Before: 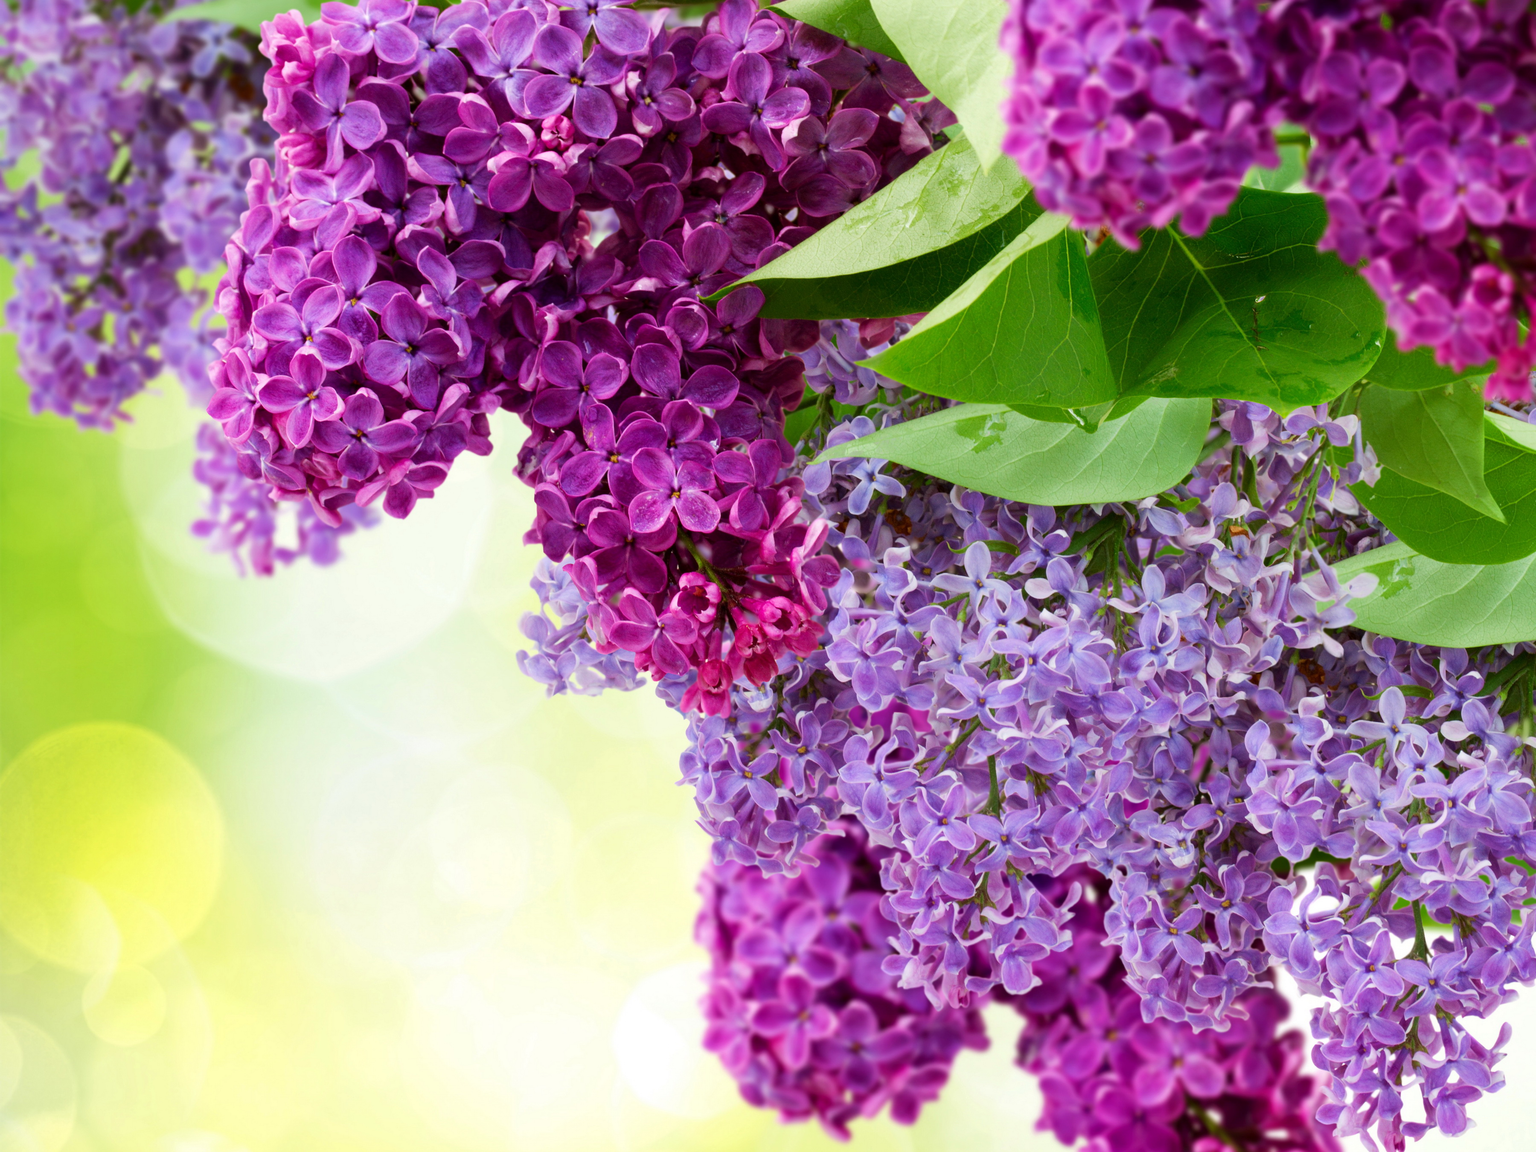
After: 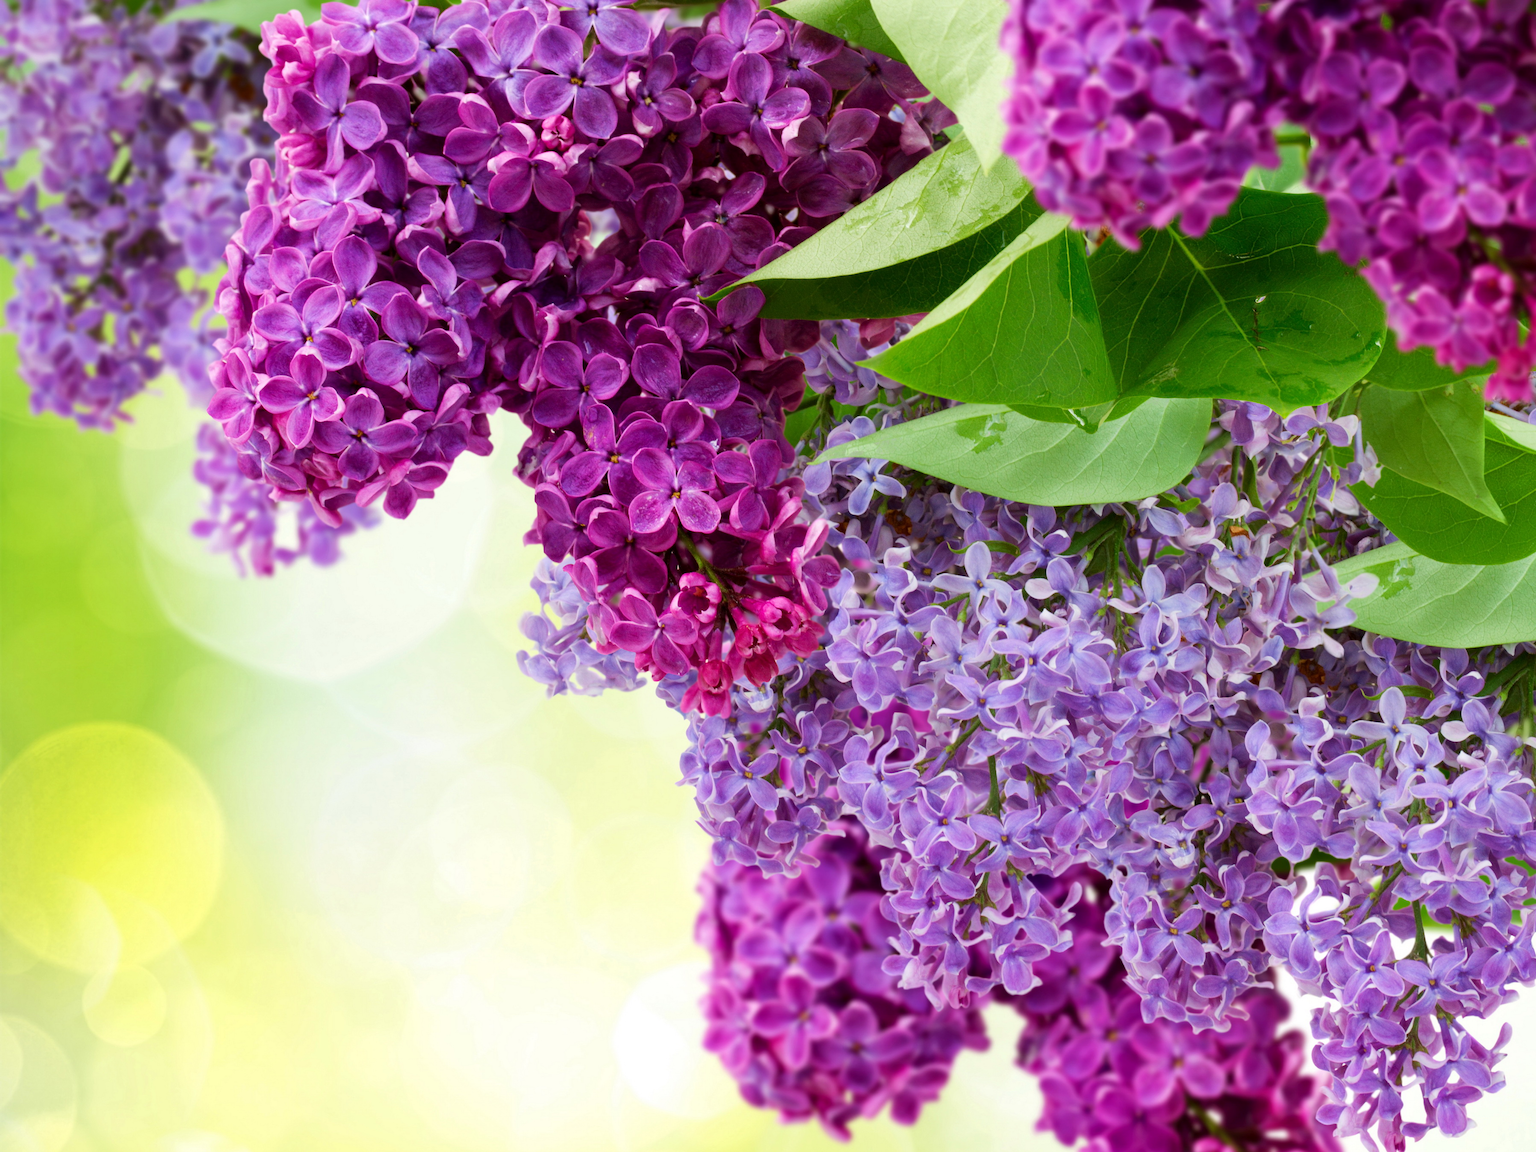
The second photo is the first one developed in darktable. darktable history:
local contrast: mode bilateral grid, contrast 9, coarseness 25, detail 110%, midtone range 0.2
